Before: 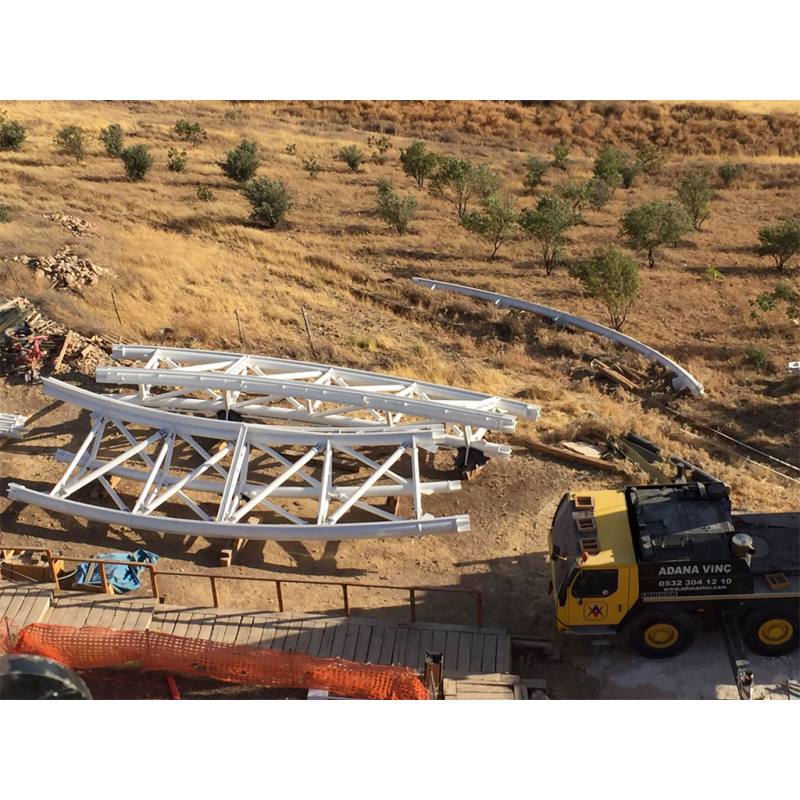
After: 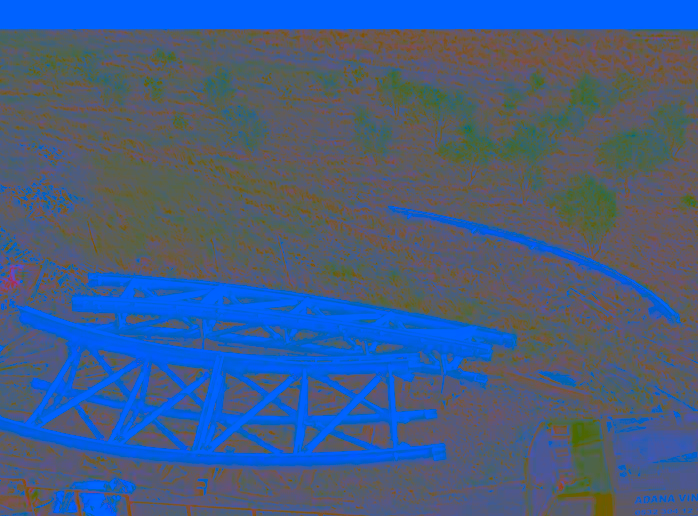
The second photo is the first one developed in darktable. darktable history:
crop: left 3.015%, top 8.969%, right 9.647%, bottom 26.457%
contrast brightness saturation: contrast -0.99, brightness -0.17, saturation 0.75
white balance: red 0.766, blue 1.537
local contrast: detail 130%
velvia: on, module defaults
